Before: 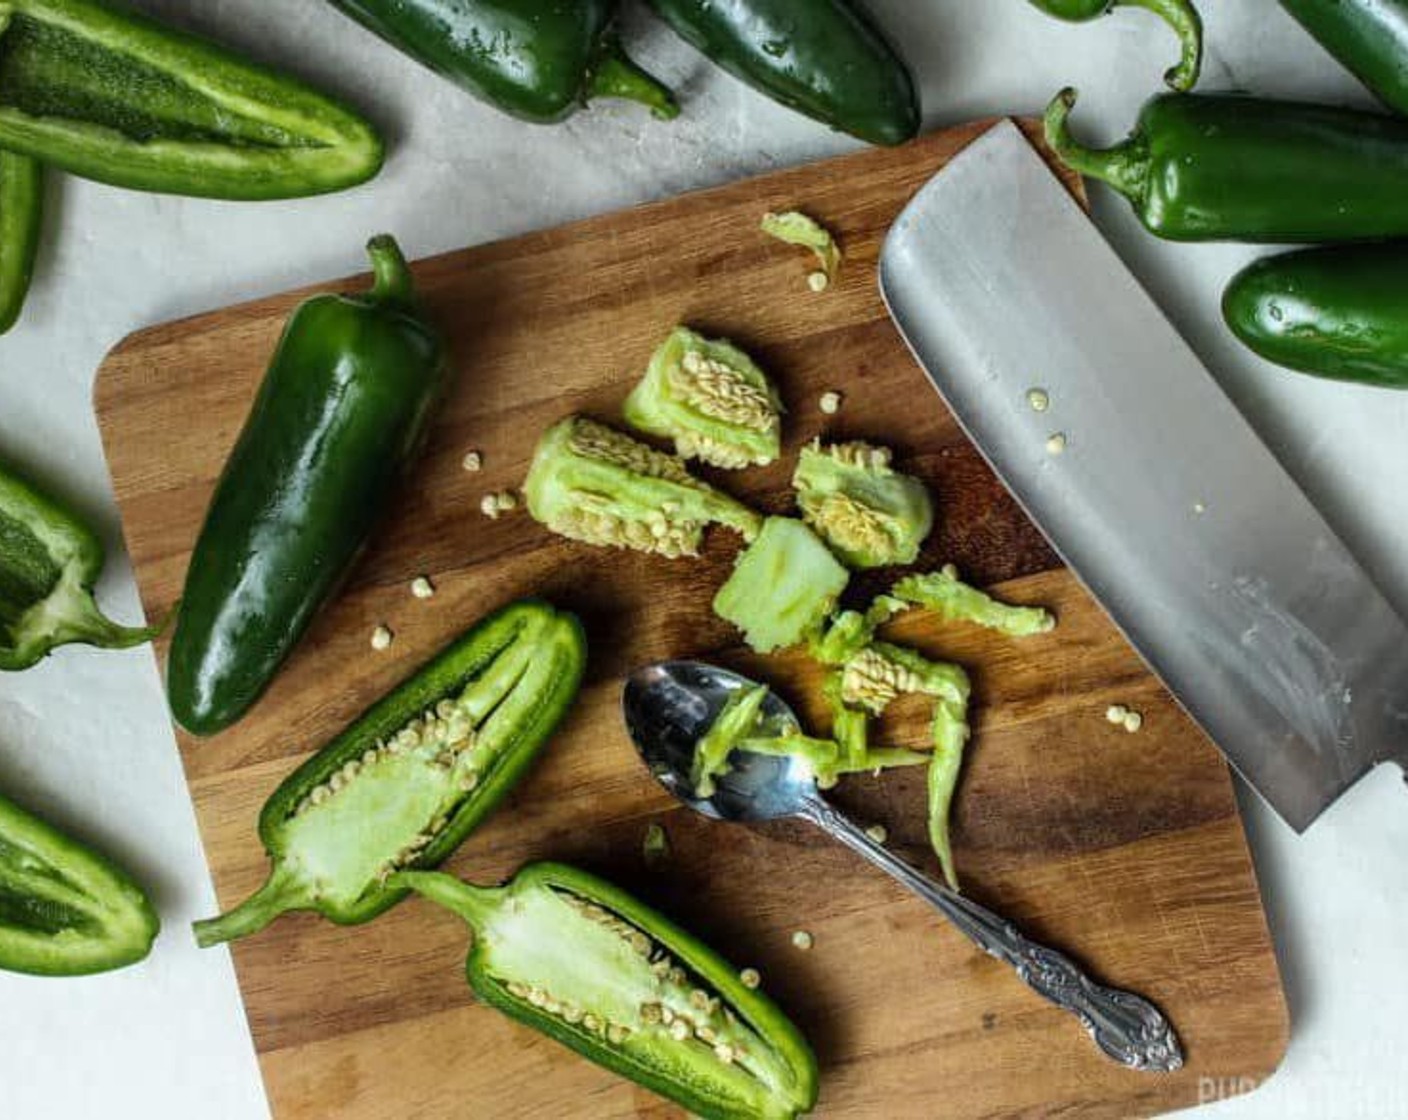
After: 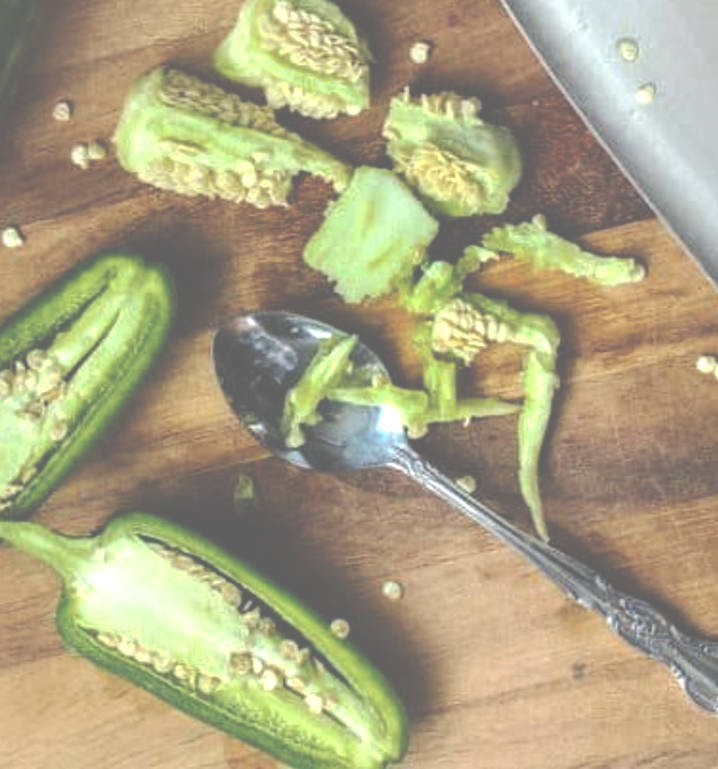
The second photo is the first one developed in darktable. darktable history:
exposure: black level correction -0.07, exposure 0.502 EV, compensate highlight preservation false
base curve: curves: ch0 [(0, 0) (0.262, 0.32) (0.722, 0.705) (1, 1)], preserve colors none
crop and rotate: left 29.138%, top 31.333%, right 19.813%
